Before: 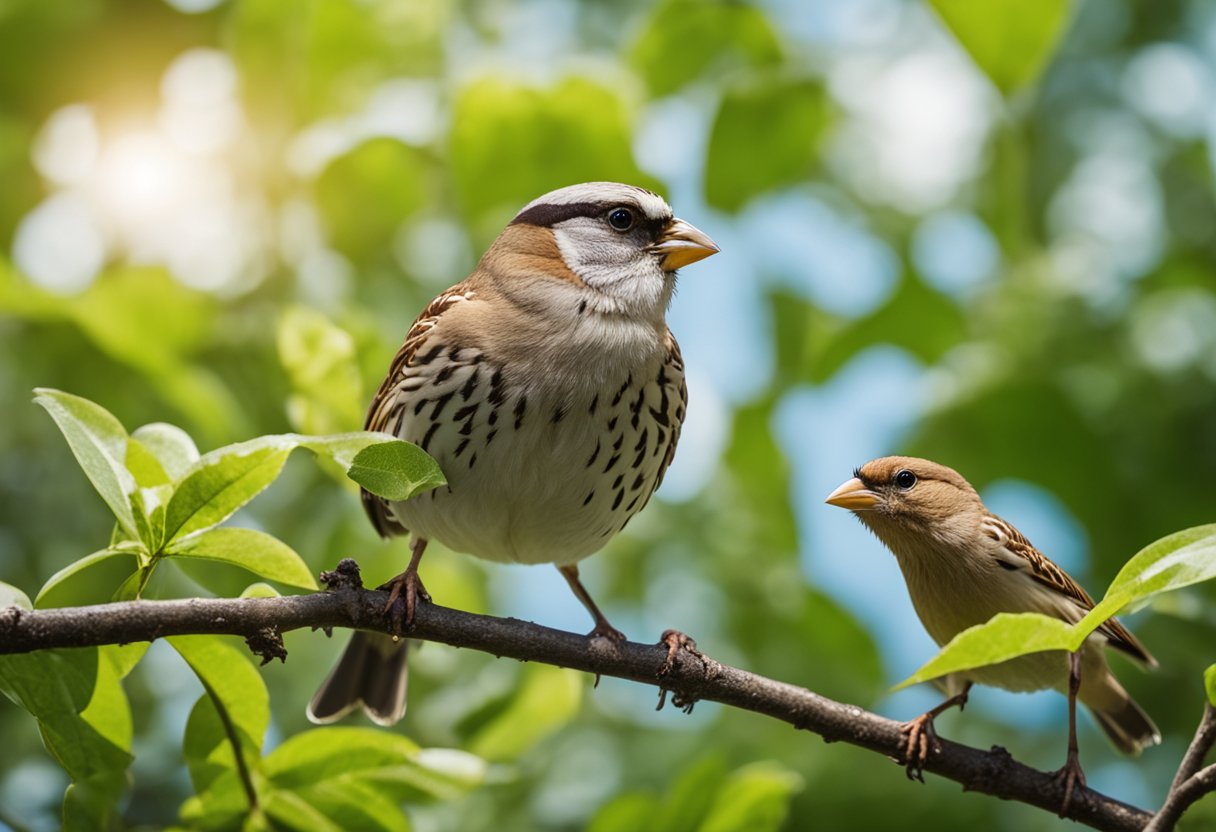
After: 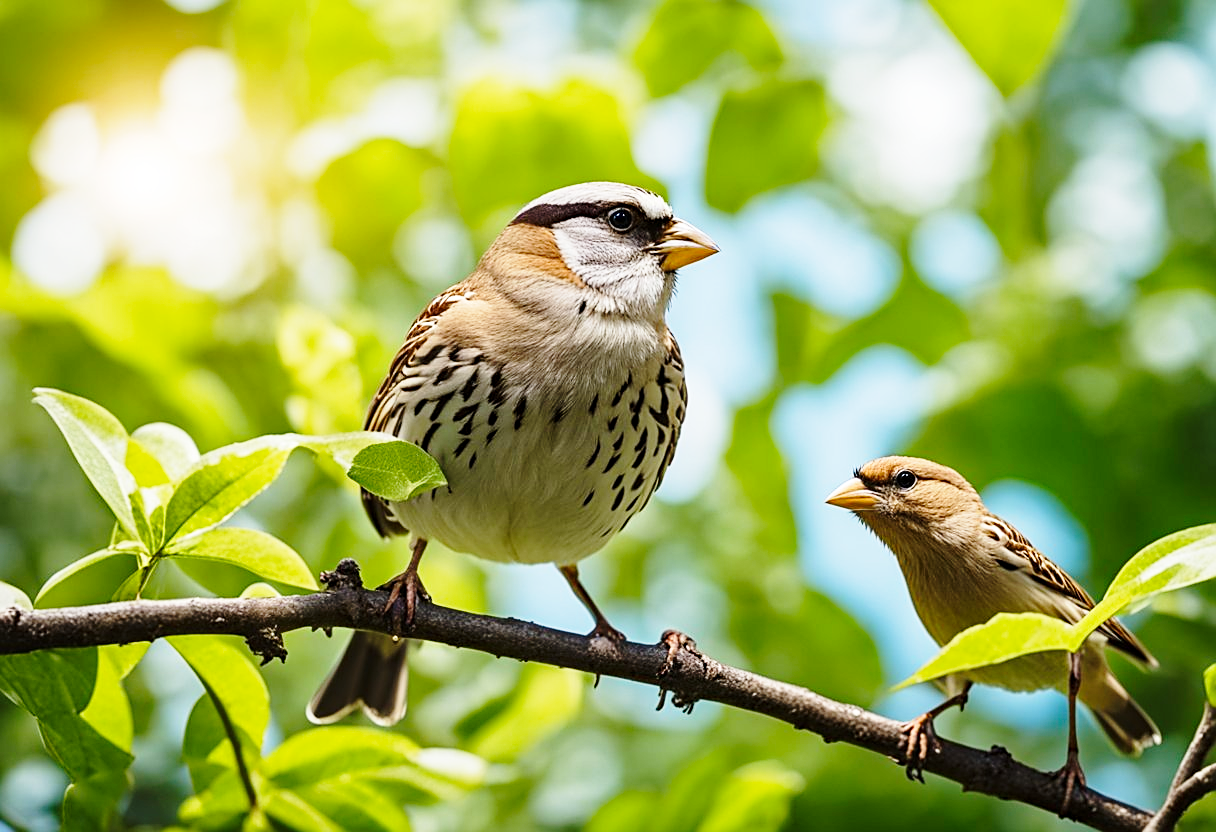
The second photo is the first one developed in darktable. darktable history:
haze removal: compatibility mode true, adaptive false
sharpen: on, module defaults
base curve: curves: ch0 [(0, 0) (0.028, 0.03) (0.121, 0.232) (0.46, 0.748) (0.859, 0.968) (1, 1)], preserve colors none
